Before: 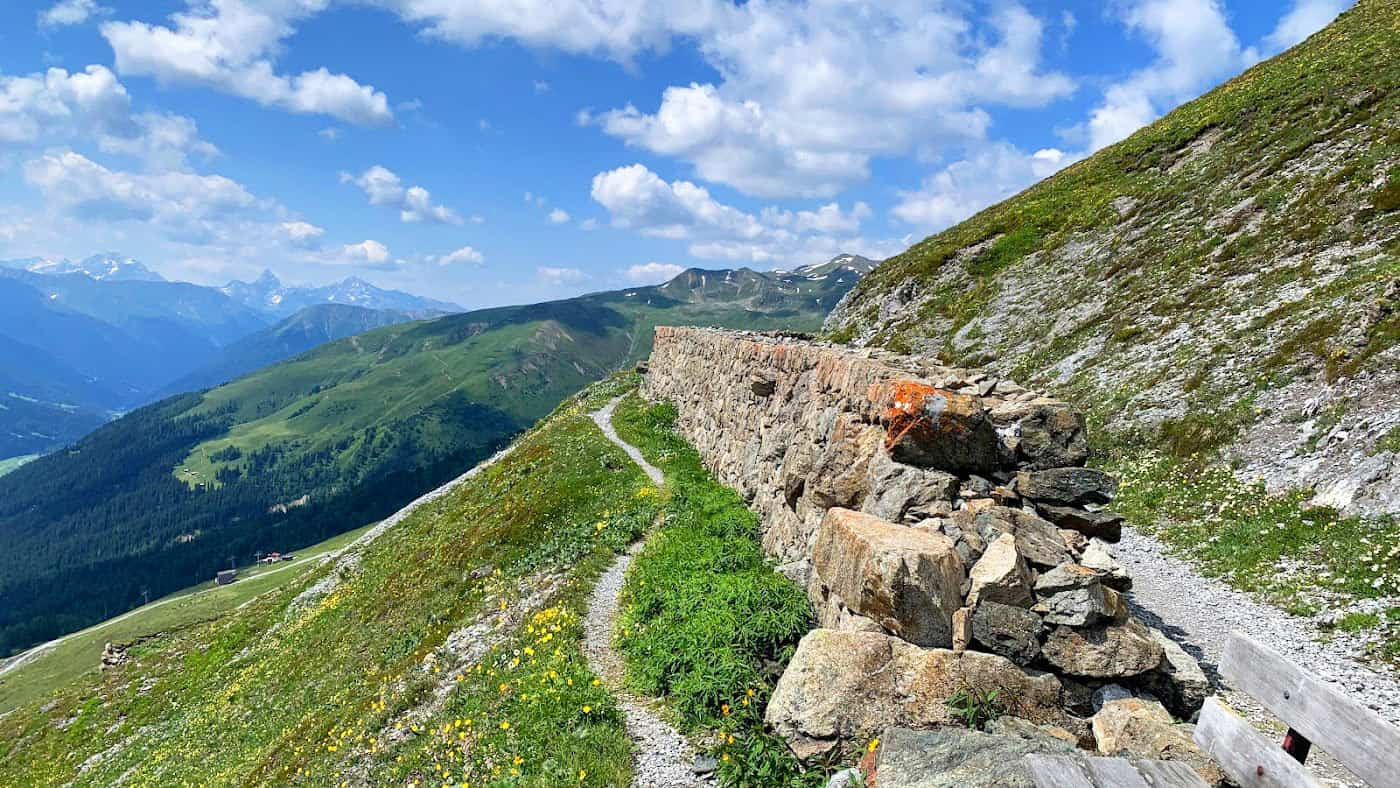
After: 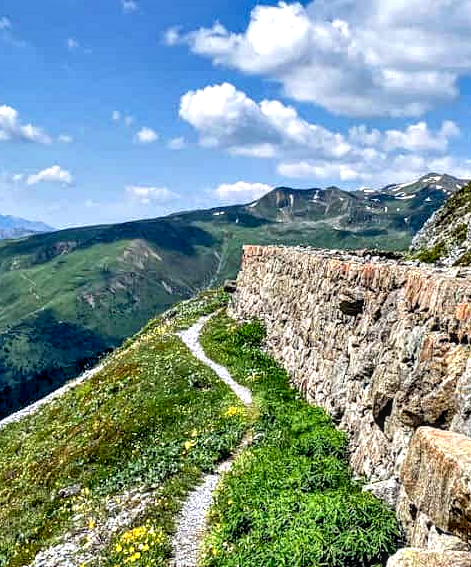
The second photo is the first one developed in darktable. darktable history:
contrast equalizer: y [[0.6 ×6], [0.55 ×6], [0 ×6], [0 ×6], [0 ×6]]
local contrast: on, module defaults
levels: levels [0, 0.498, 1]
crop and rotate: left 29.498%, top 10.336%, right 36.852%, bottom 17.597%
